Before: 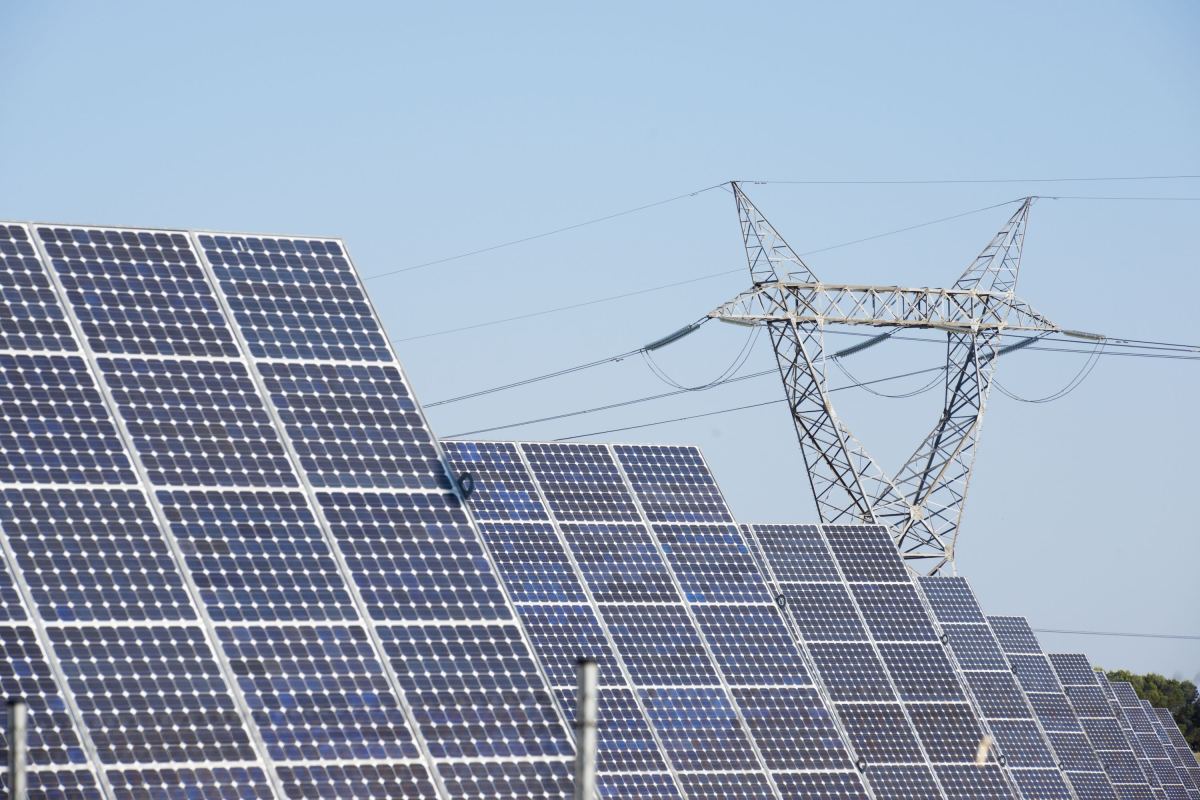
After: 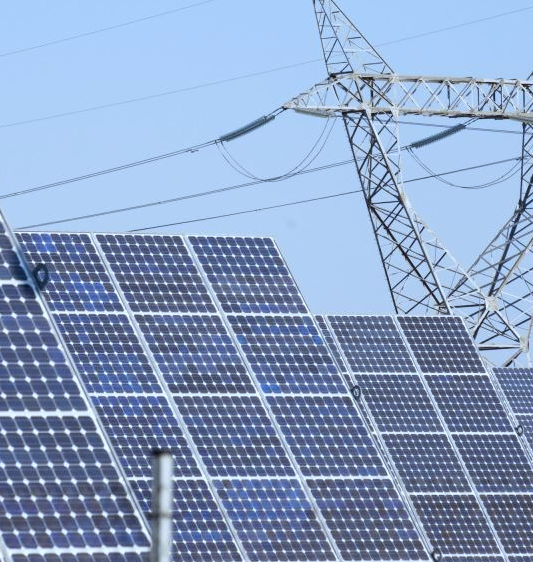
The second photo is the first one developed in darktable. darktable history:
white balance: red 0.924, blue 1.095
crop: left 35.432%, top 26.233%, right 20.145%, bottom 3.432%
